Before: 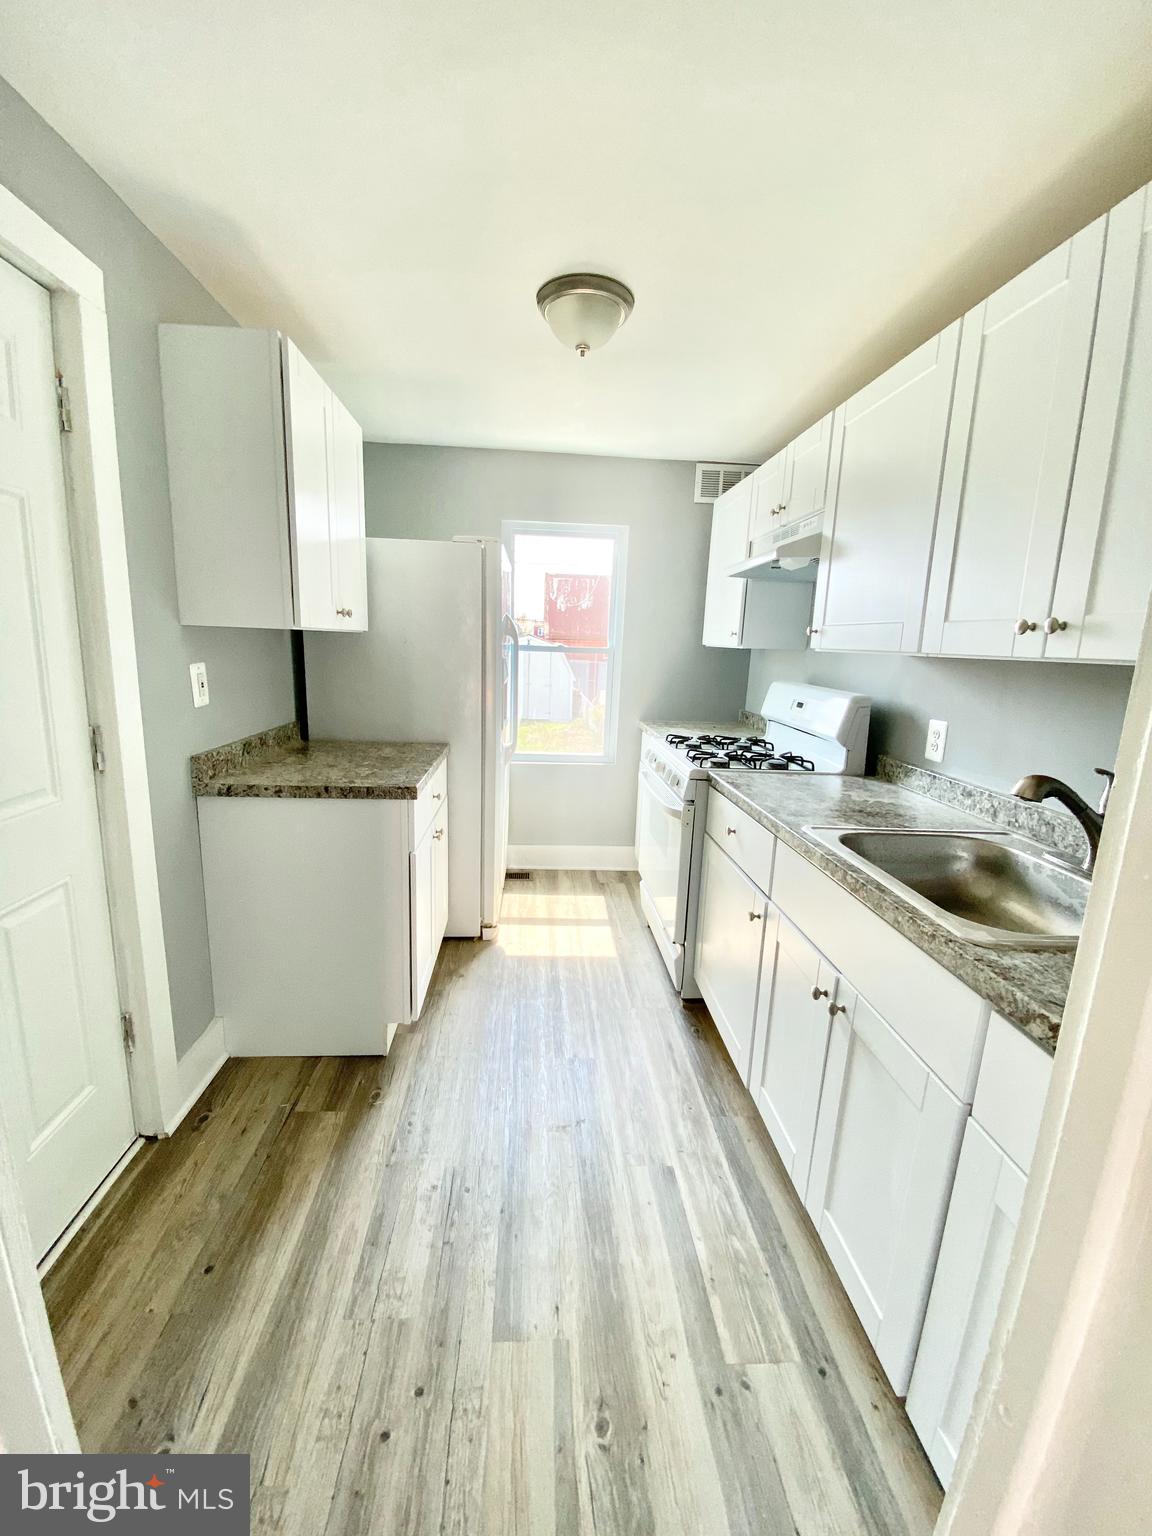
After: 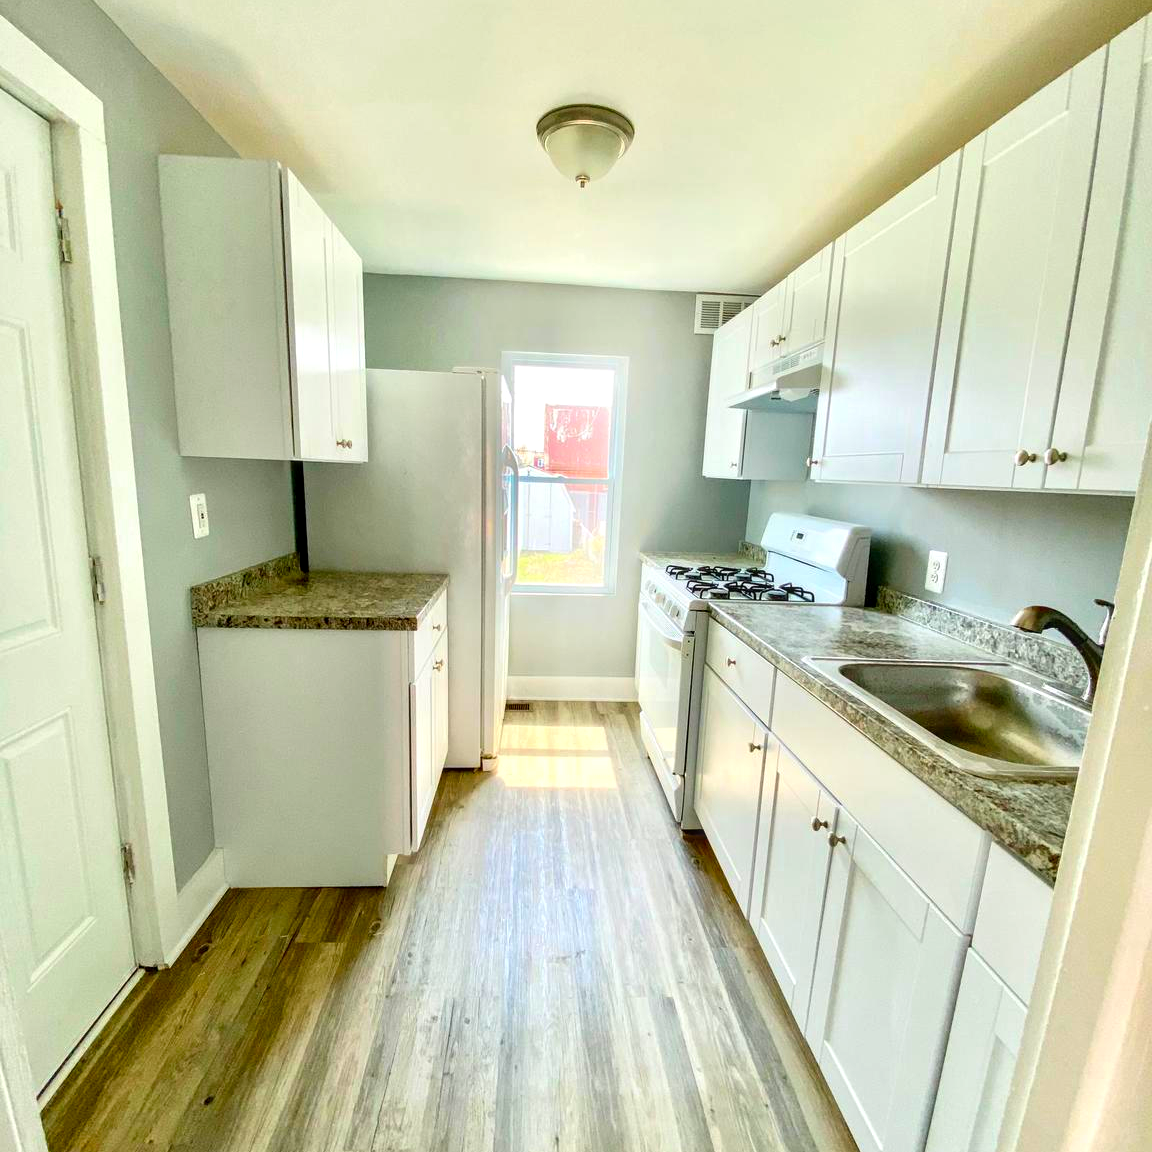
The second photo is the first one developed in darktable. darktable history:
crop: top 11.01%, bottom 13.936%
local contrast: on, module defaults
color correction: highlights b* 0.058, saturation 1.8
